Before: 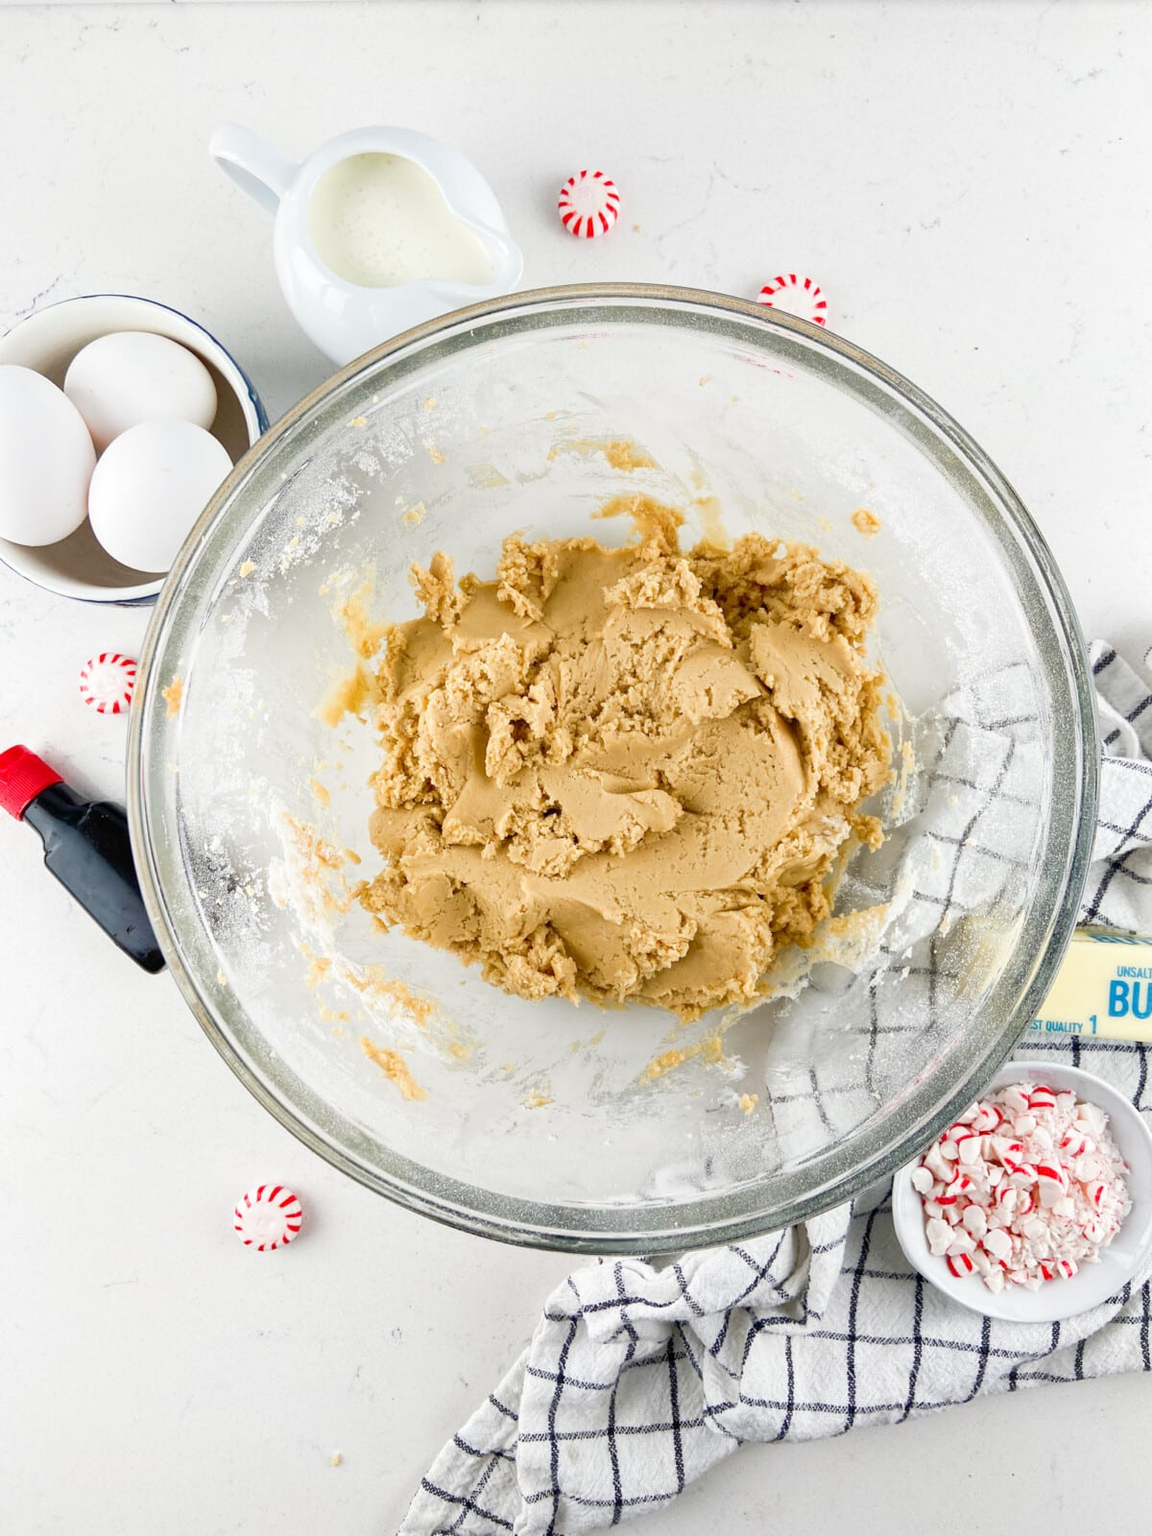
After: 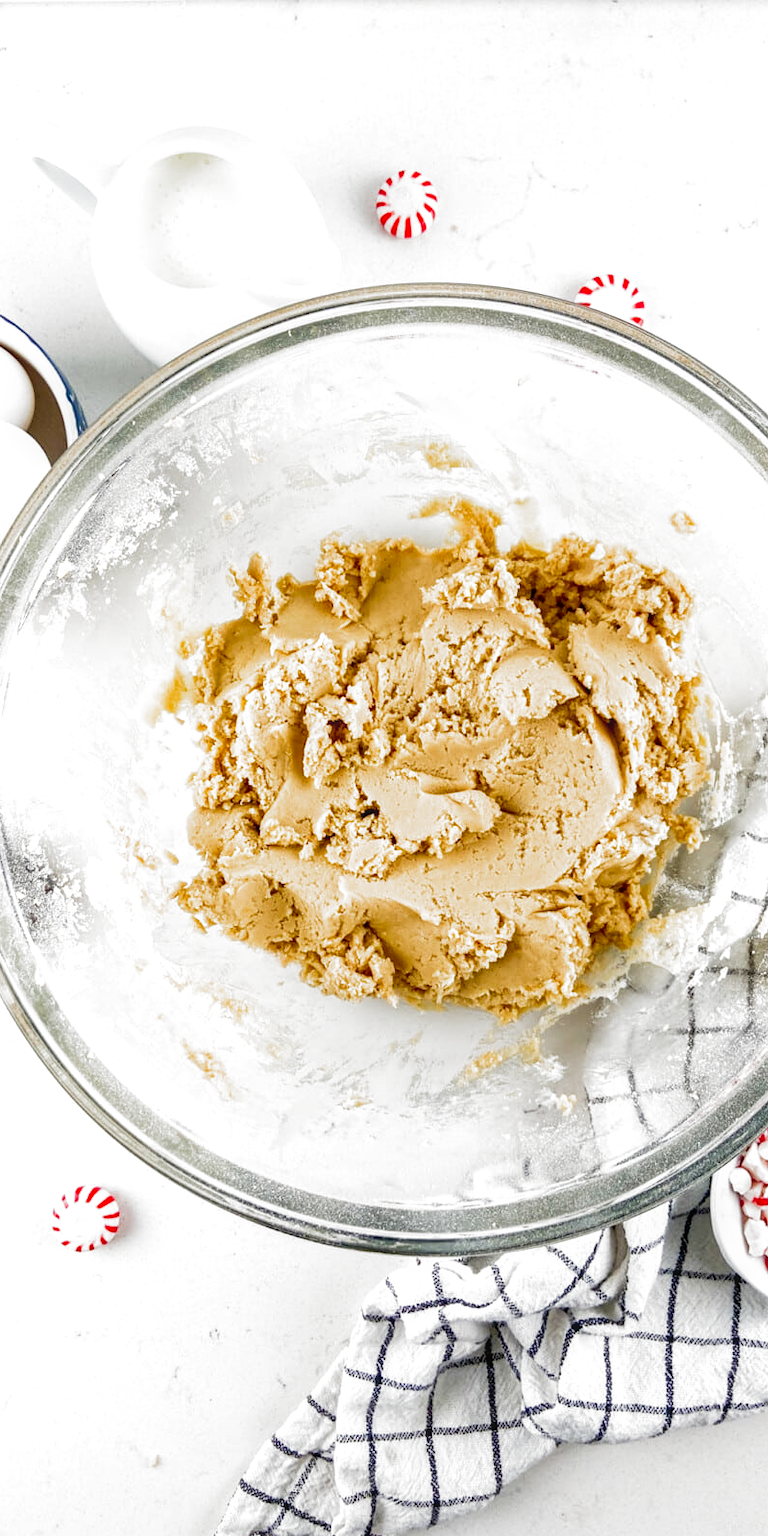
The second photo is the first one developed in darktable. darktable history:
filmic rgb: black relative exposure -8.19 EV, white relative exposure 2.2 EV, threshold 3.01 EV, target white luminance 99.891%, hardness 7.08, latitude 75.08%, contrast 1.325, highlights saturation mix -1.5%, shadows ↔ highlights balance 29.9%, preserve chrominance no, color science v4 (2020), contrast in shadows soft, contrast in highlights soft, enable highlight reconstruction true
crop and rotate: left 15.911%, right 17.41%
exposure: black level correction -0.004, exposure 0.049 EV, compensate highlight preservation false
local contrast: detail 116%
